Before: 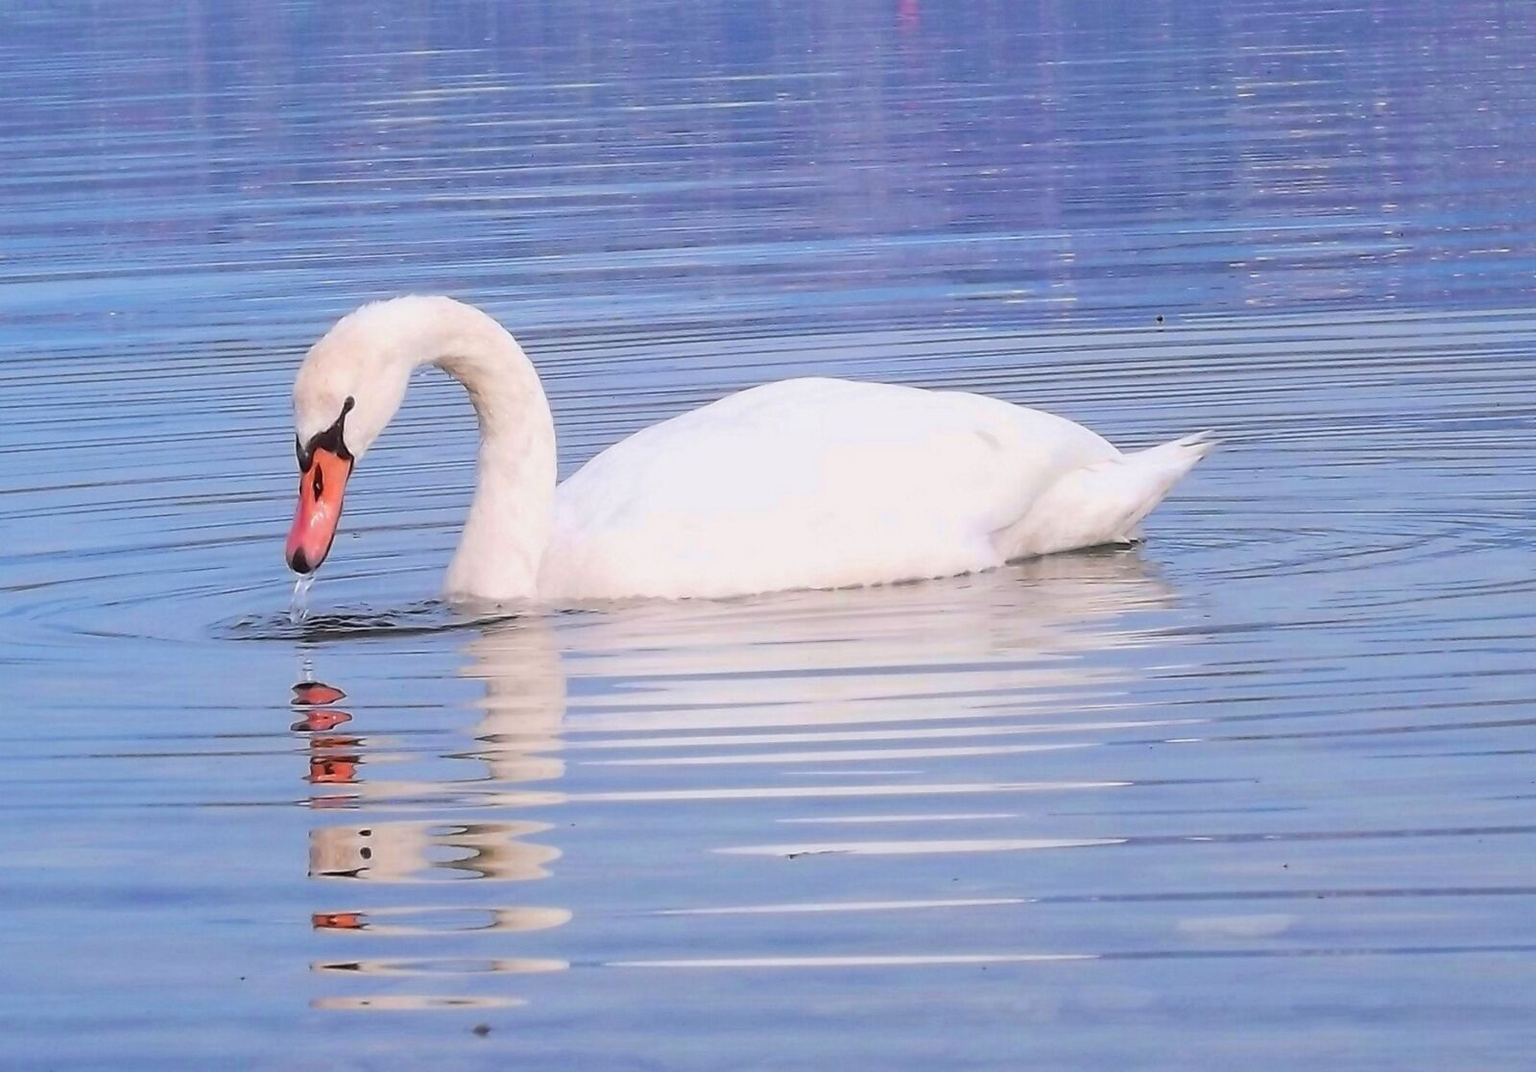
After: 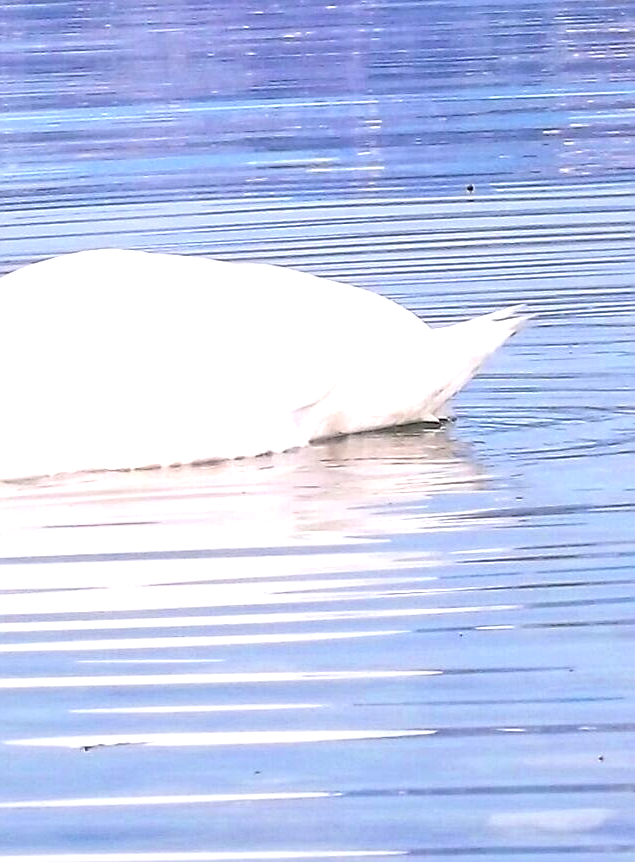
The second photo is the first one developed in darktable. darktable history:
local contrast: on, module defaults
sharpen: on, module defaults
tone equalizer: -8 EV -0.787 EV, -7 EV -0.739 EV, -6 EV -0.633 EV, -5 EV -0.415 EV, -3 EV 0.401 EV, -2 EV 0.6 EV, -1 EV 0.7 EV, +0 EV 0.737 EV
crop: left 46.13%, top 12.894%, right 14.14%, bottom 9.906%
